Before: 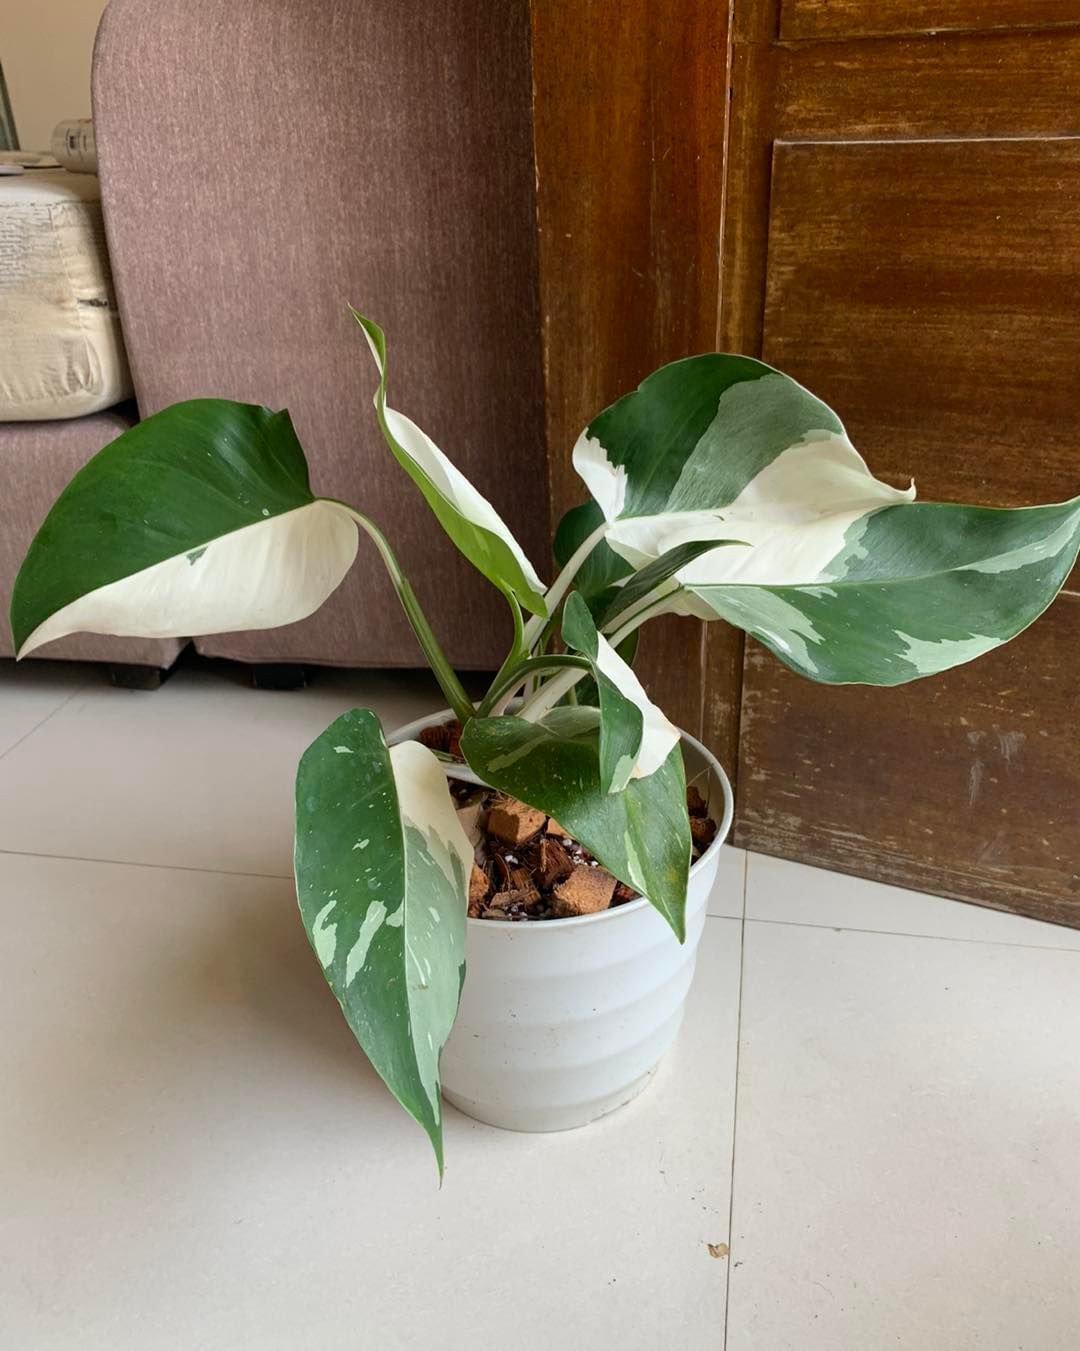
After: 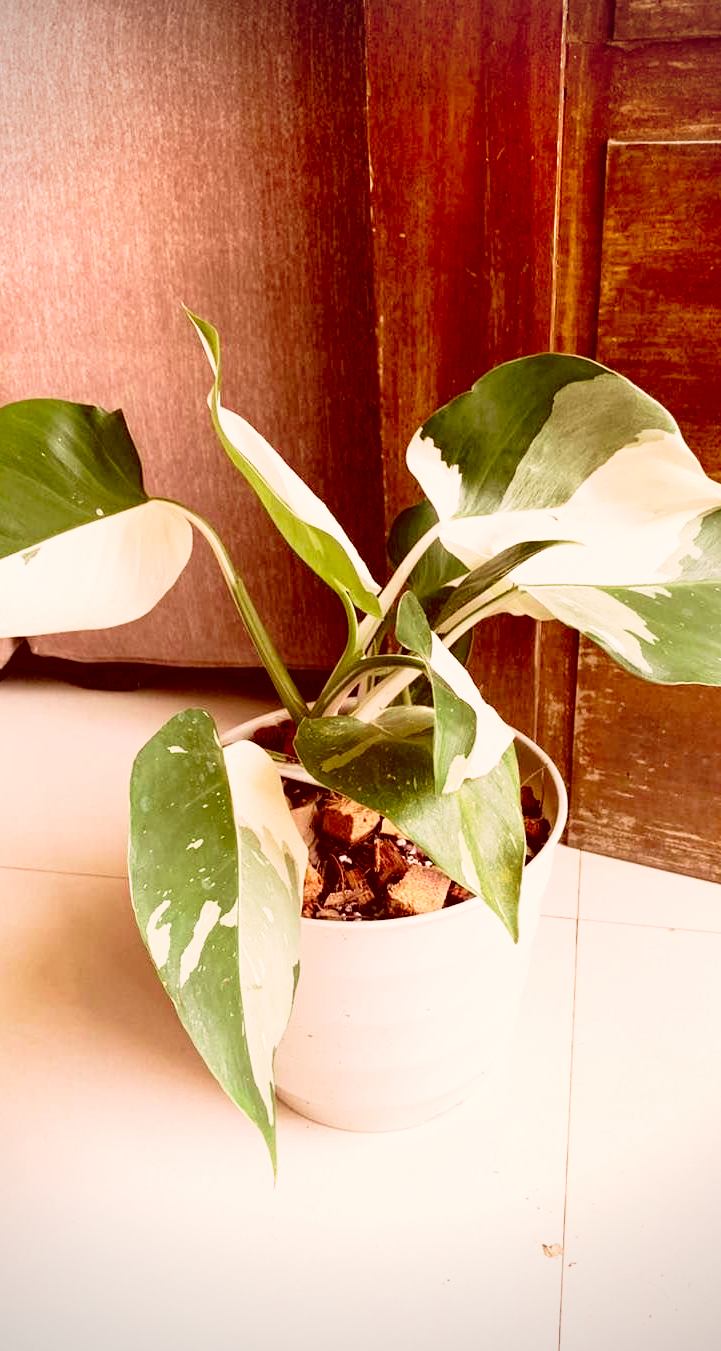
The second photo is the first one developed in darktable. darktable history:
crop: left 15.41%, right 17.766%
base curve: curves: ch0 [(0, 0) (0.012, 0.01) (0.073, 0.168) (0.31, 0.711) (0.645, 0.957) (1, 1)], preserve colors none
tone equalizer: edges refinement/feathering 500, mask exposure compensation -1.57 EV, preserve details no
velvia: on, module defaults
local contrast: mode bilateral grid, contrast 99, coarseness 100, detail 89%, midtone range 0.2
color correction: highlights a* 9.29, highlights b* 8.8, shadows a* 39.26, shadows b* 39.8, saturation 0.81
vignetting: on, module defaults
